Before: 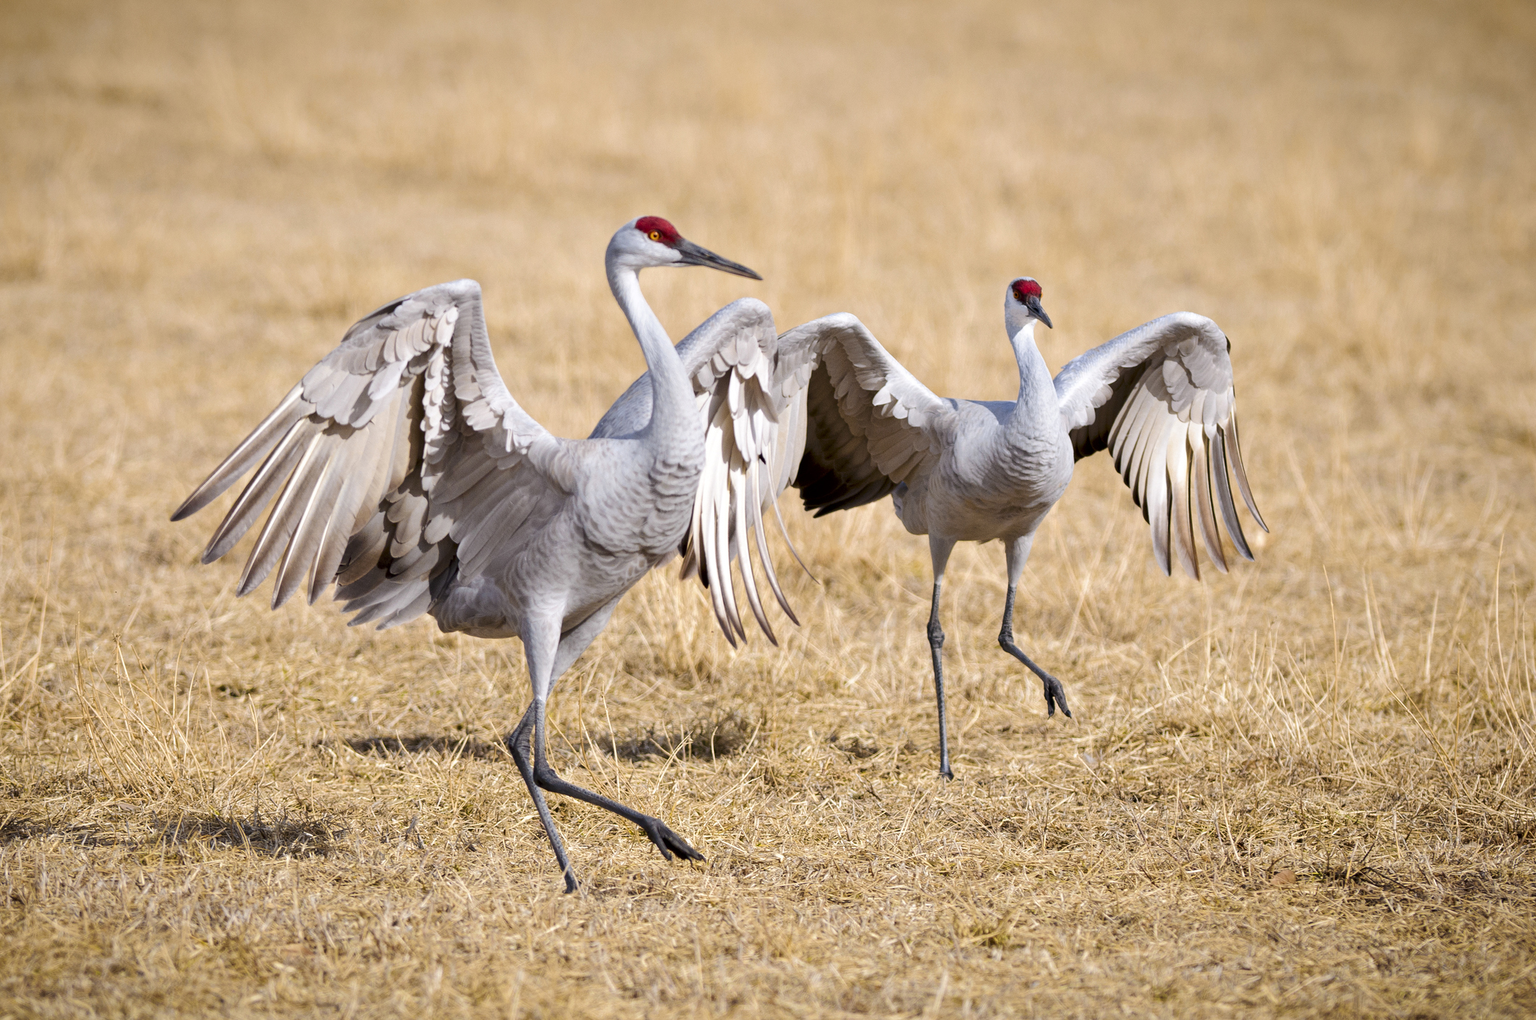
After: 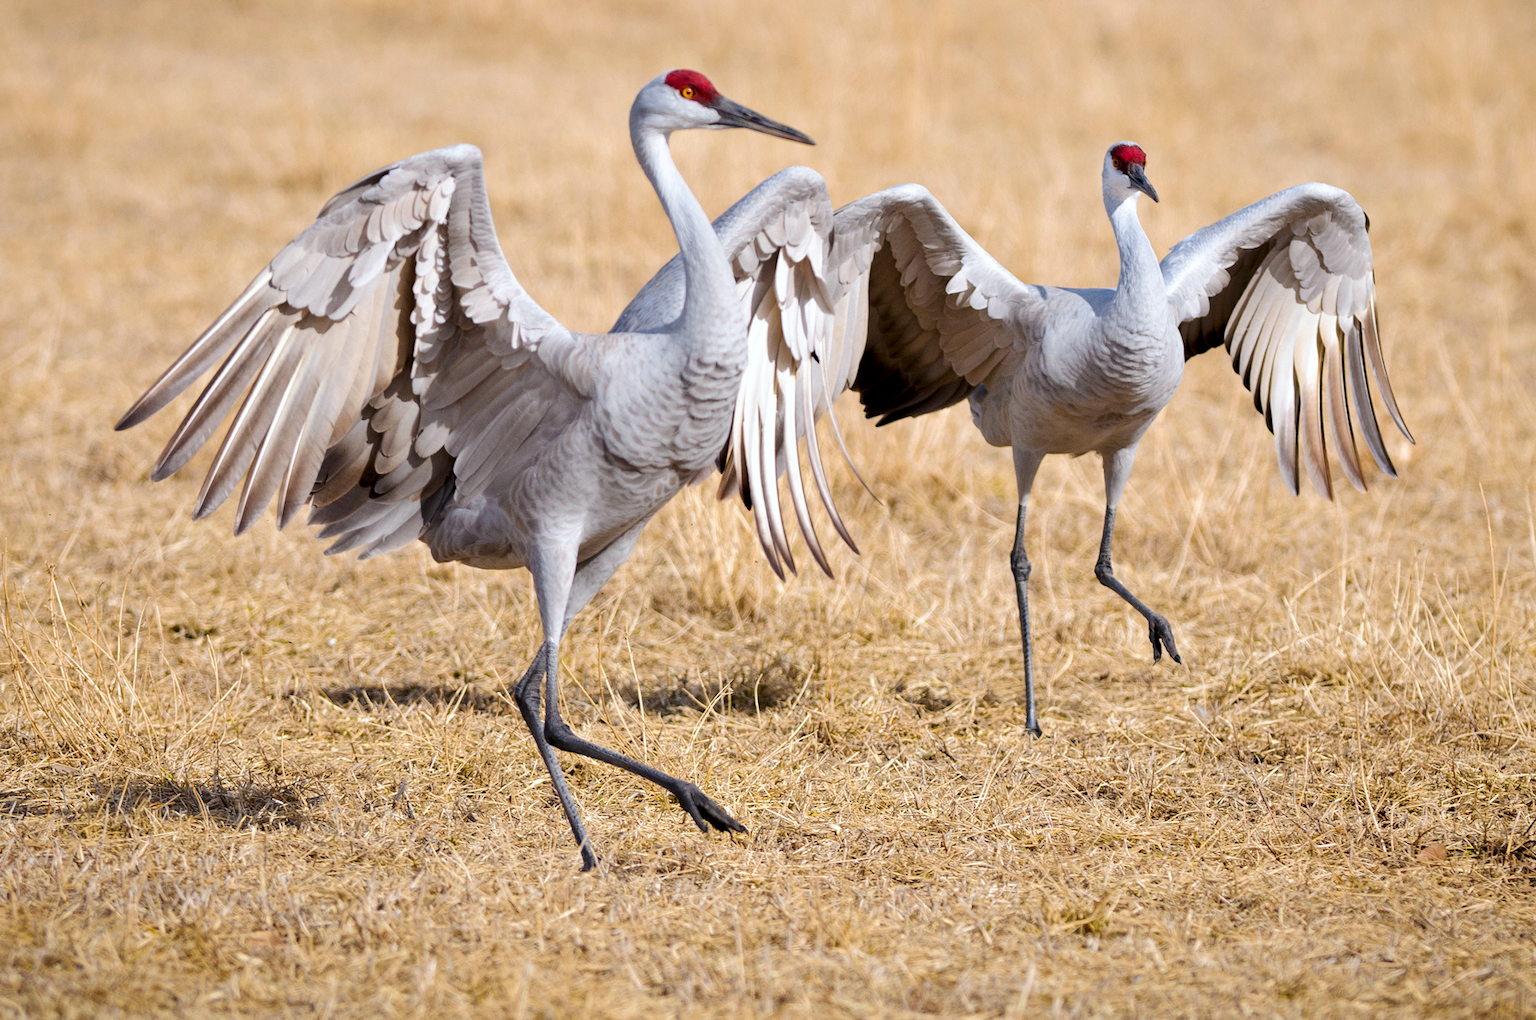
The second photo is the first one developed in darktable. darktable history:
crop and rotate: left 4.842%, top 15.51%, right 10.668%
white balance: red 0.986, blue 1.01
